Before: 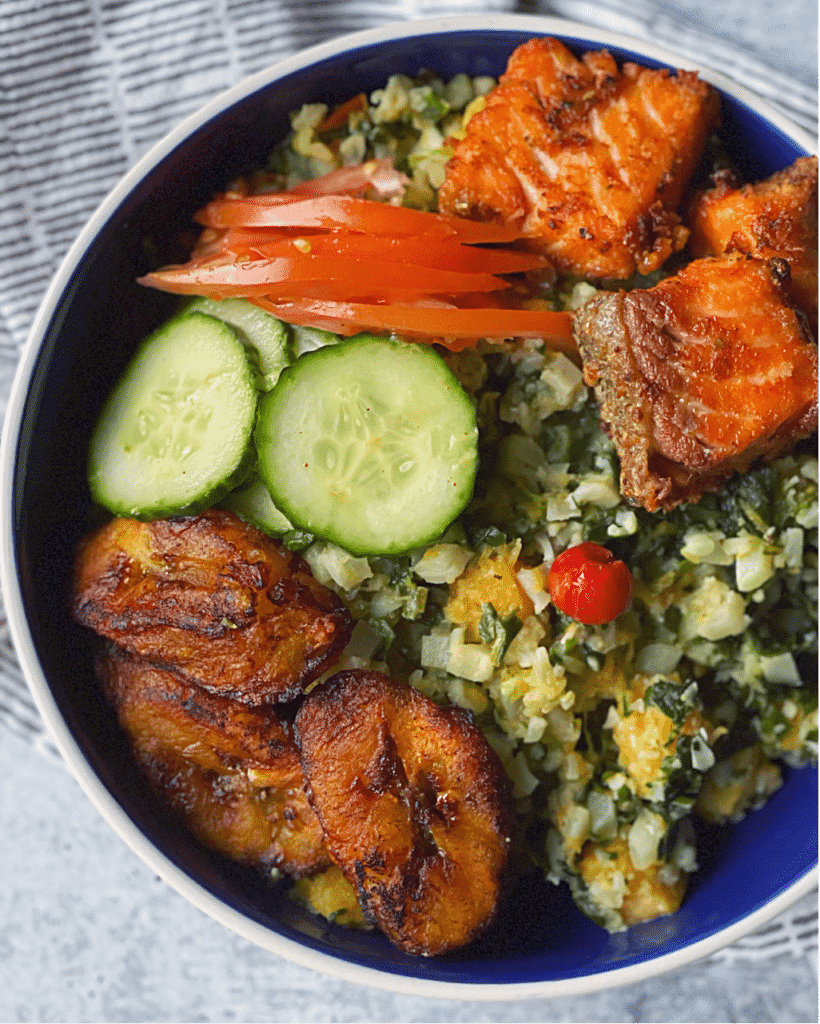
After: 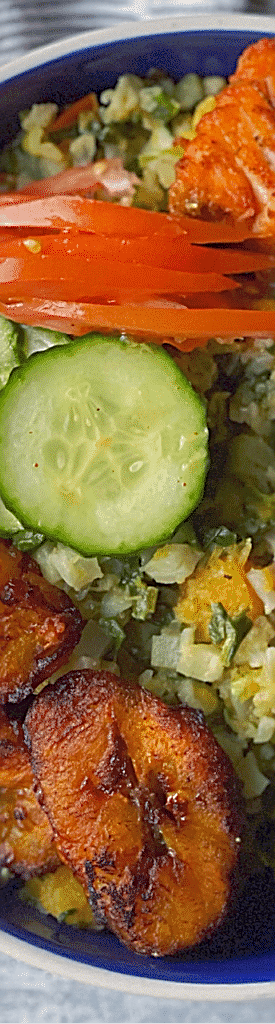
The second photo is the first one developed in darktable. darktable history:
shadows and highlights: on, module defaults
crop: left 32.989%, right 33.415%
sharpen: on, module defaults
exposure: black level correction 0.001, compensate highlight preservation false
